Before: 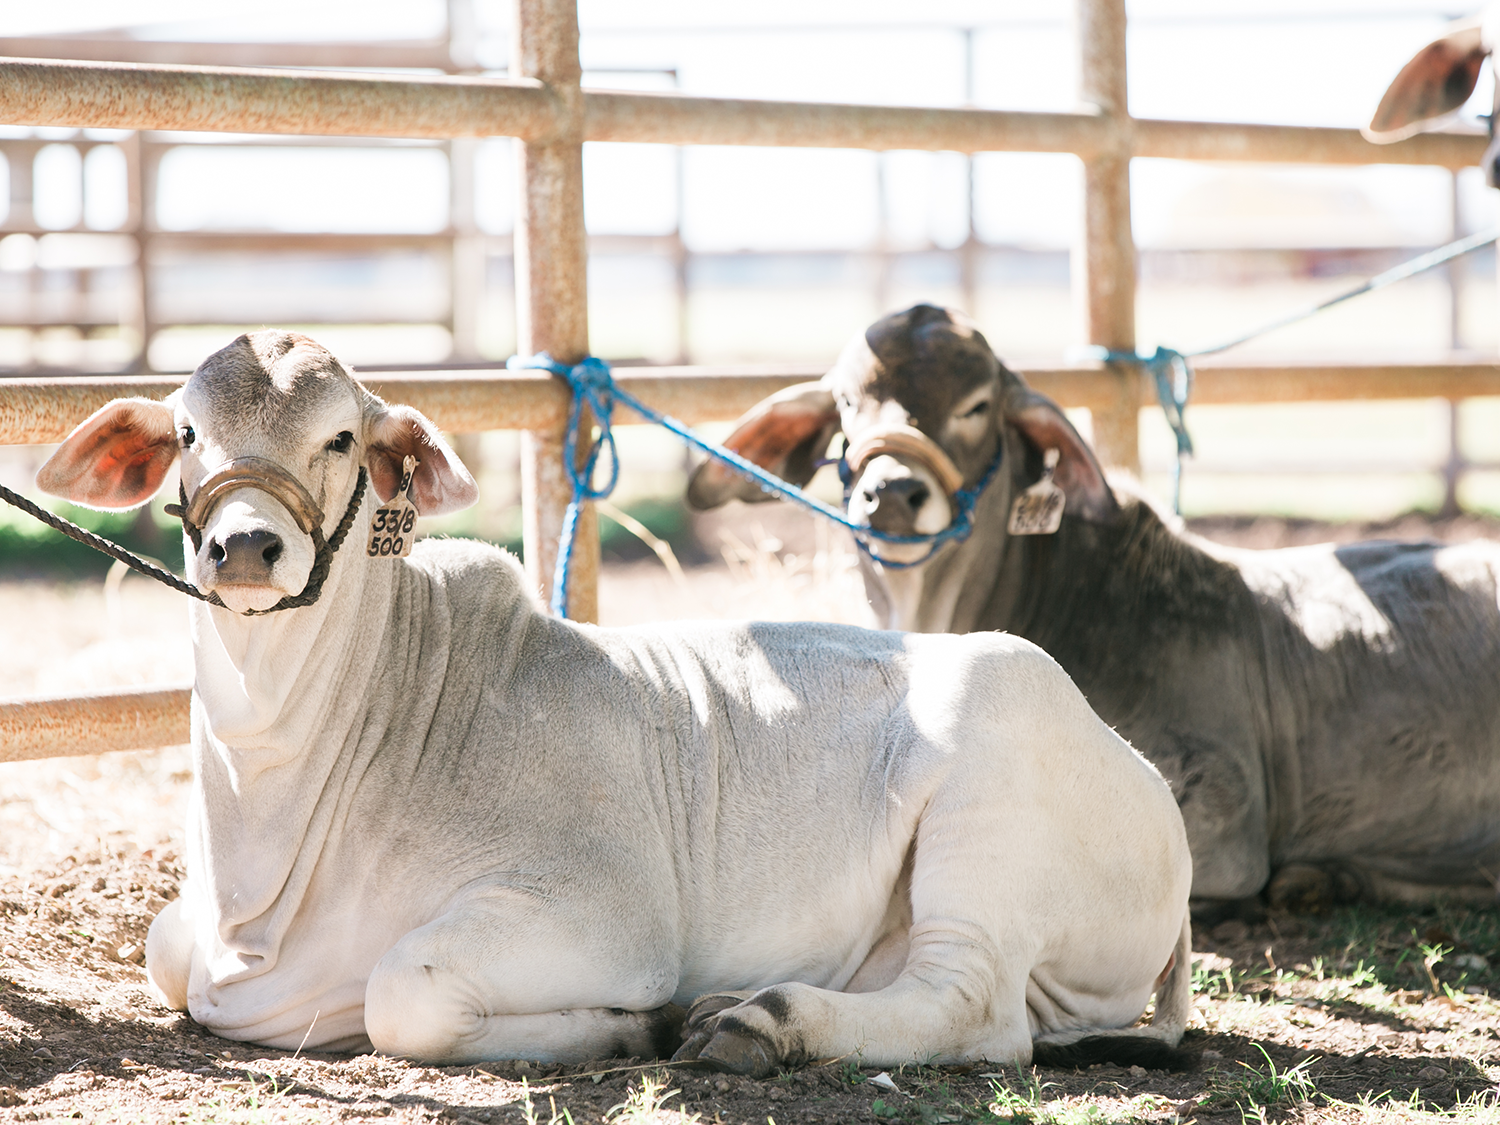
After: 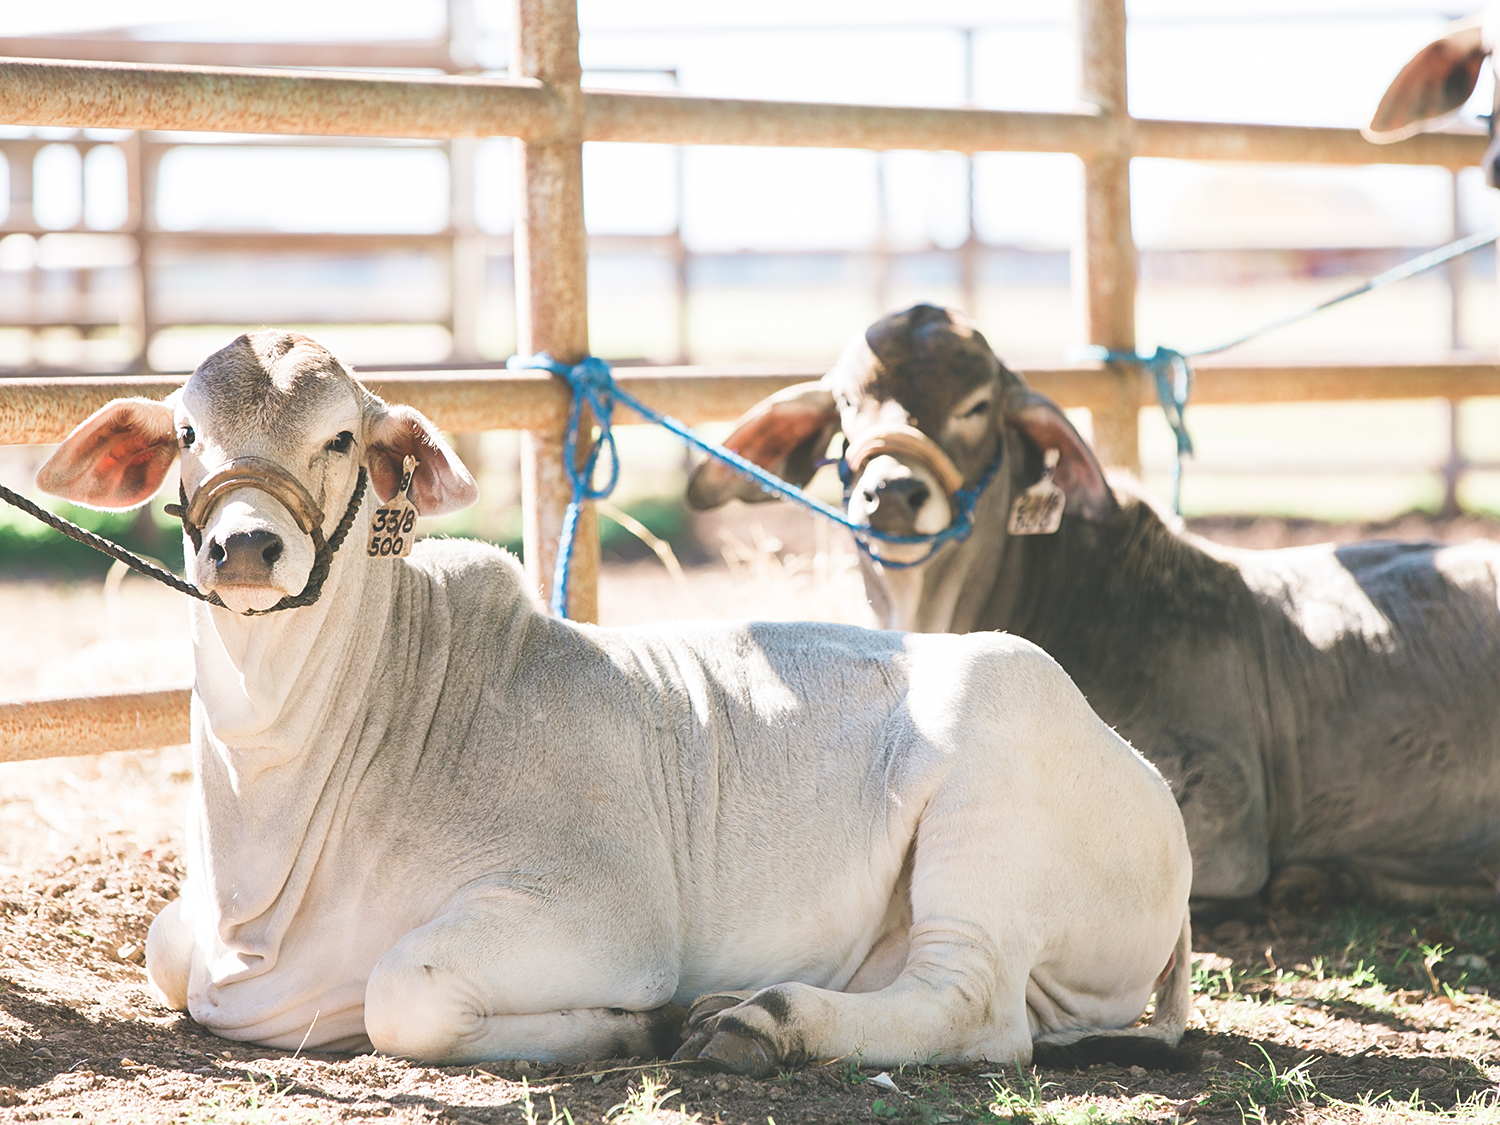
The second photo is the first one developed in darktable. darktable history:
sharpen: amount 0.205
velvia: on, module defaults
exposure: black level correction -0.029, compensate highlight preservation false
